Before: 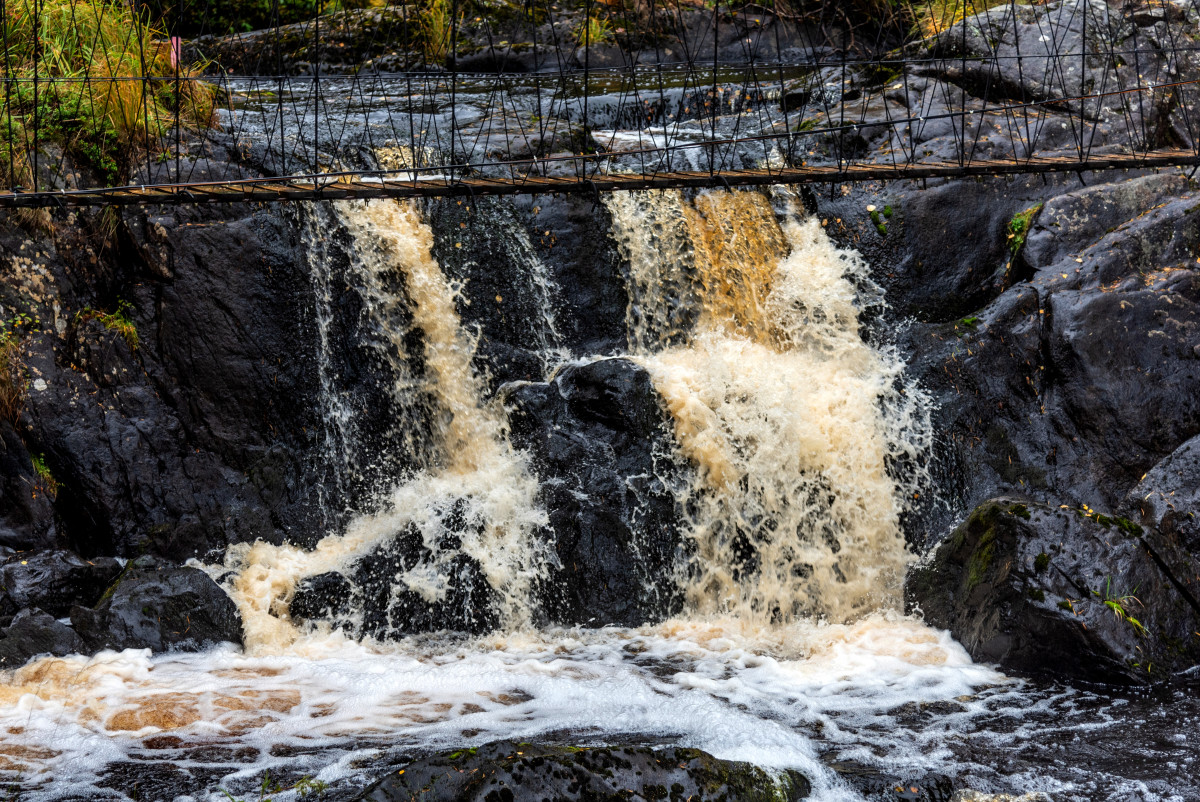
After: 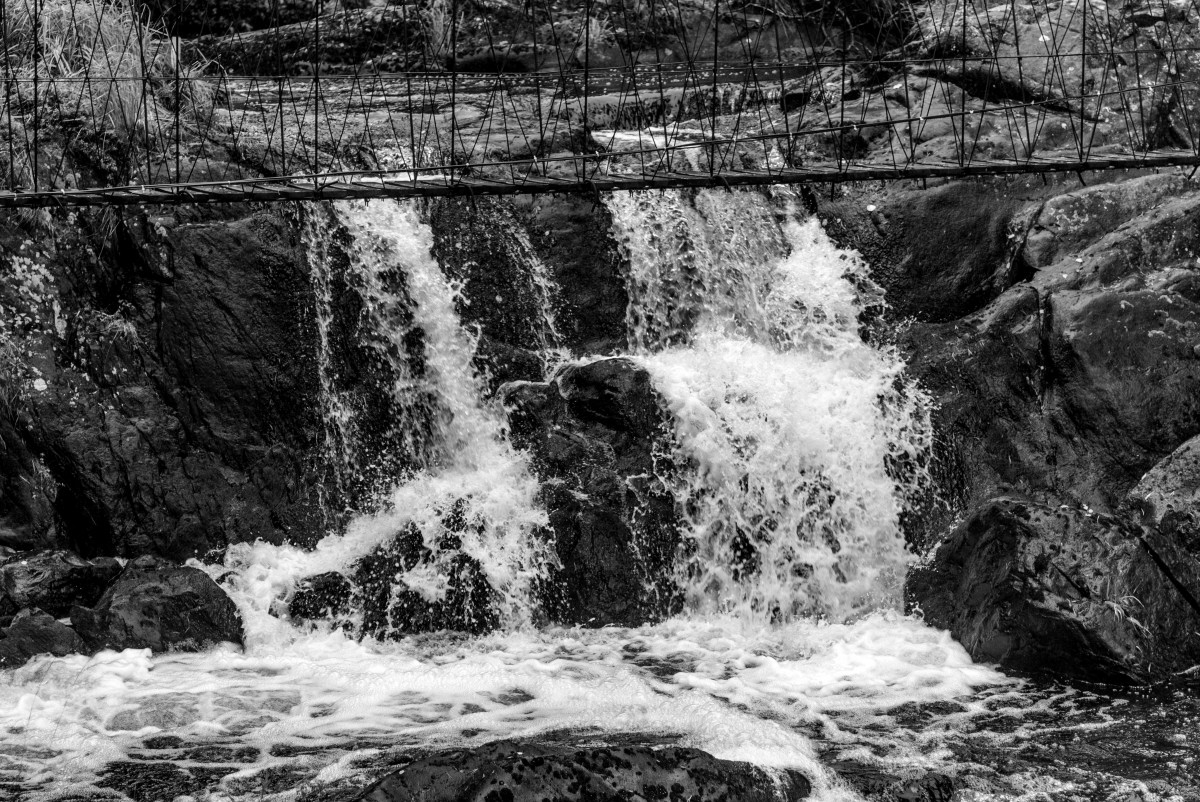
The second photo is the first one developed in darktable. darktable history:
shadows and highlights: shadows 37.27, highlights -28.18, soften with gaussian
color zones: curves: ch1 [(0, -0.014) (0.143, -0.013) (0.286, -0.013) (0.429, -0.016) (0.571, -0.019) (0.714, -0.015) (0.857, 0.002) (1, -0.014)]
